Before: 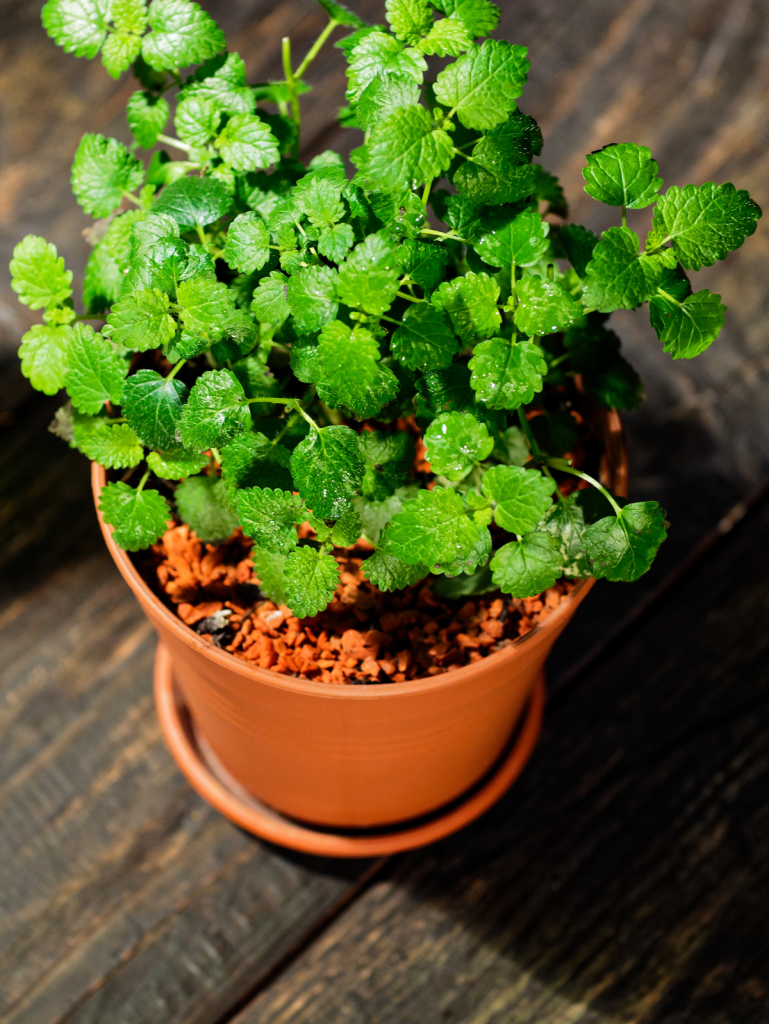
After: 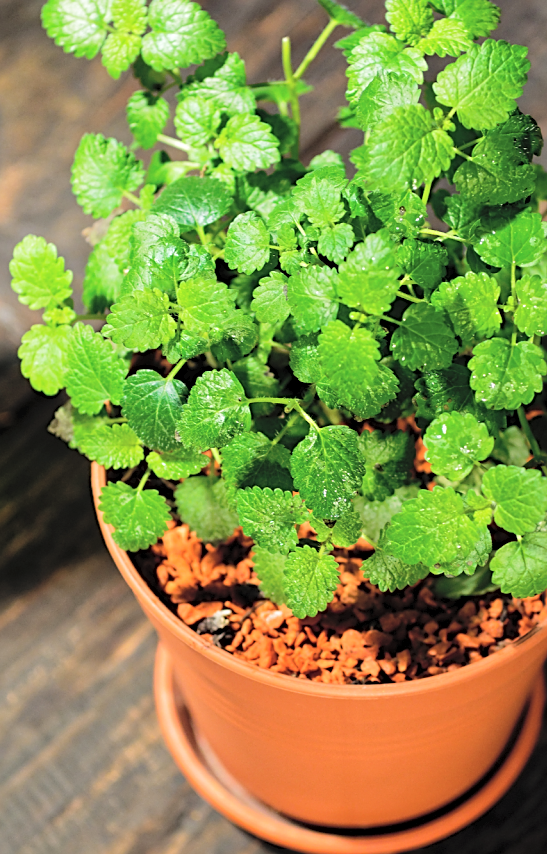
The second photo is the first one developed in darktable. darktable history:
sharpen: on, module defaults
contrast brightness saturation: brightness 0.276
crop: right 28.829%, bottom 16.6%
